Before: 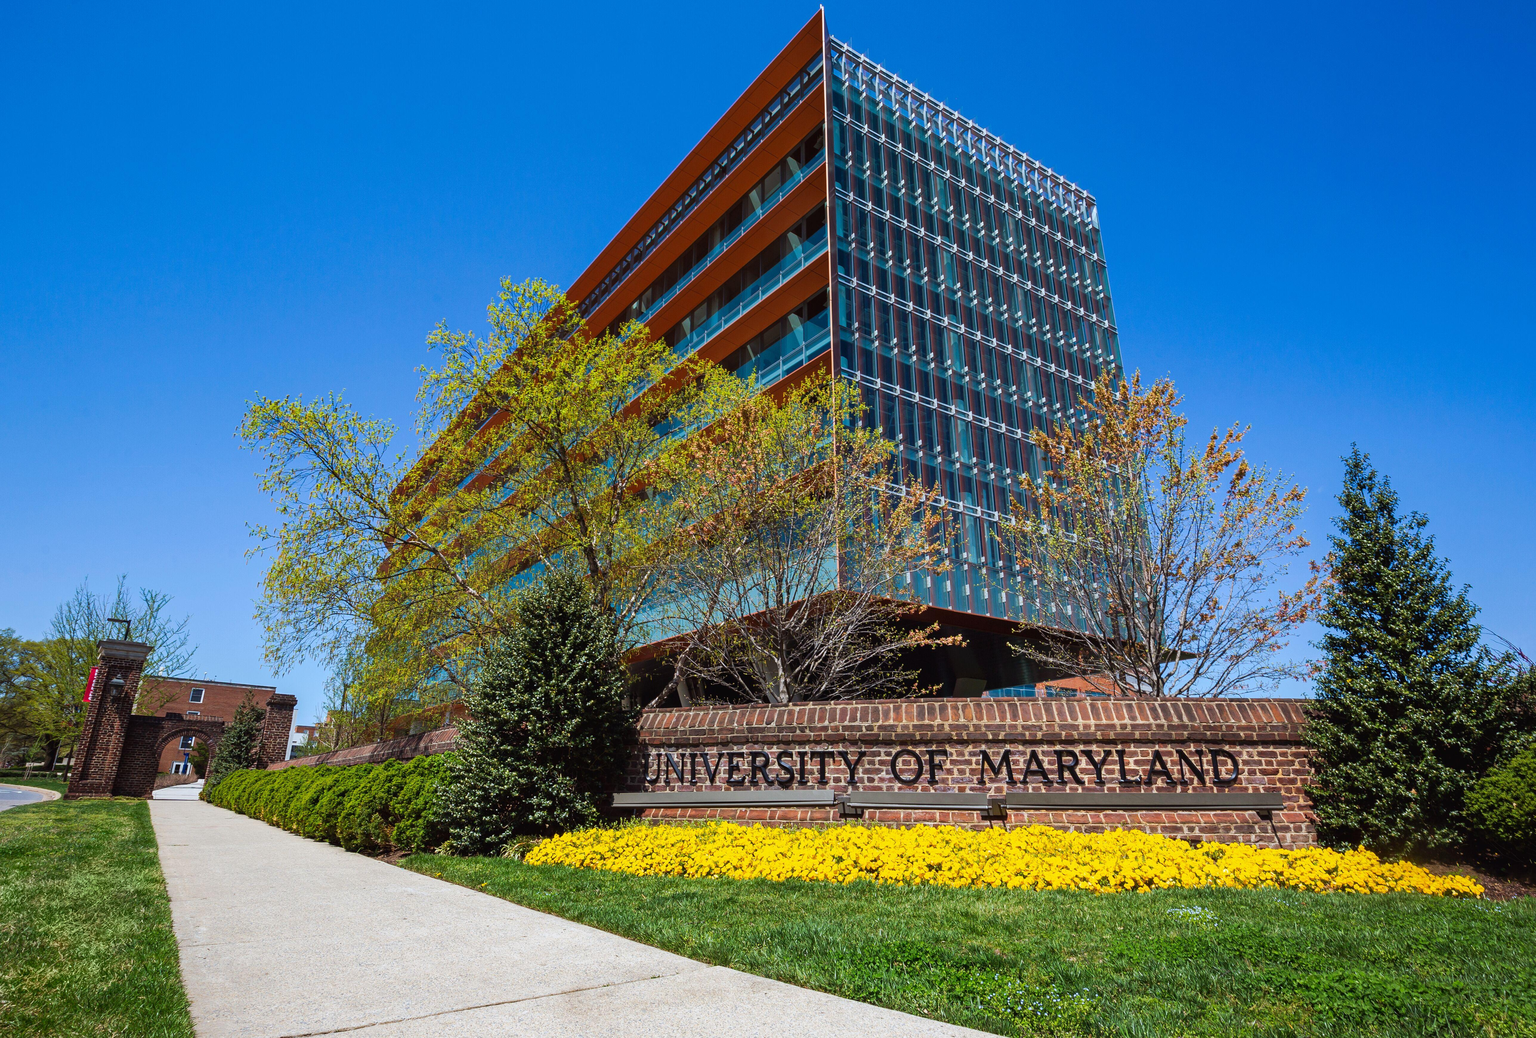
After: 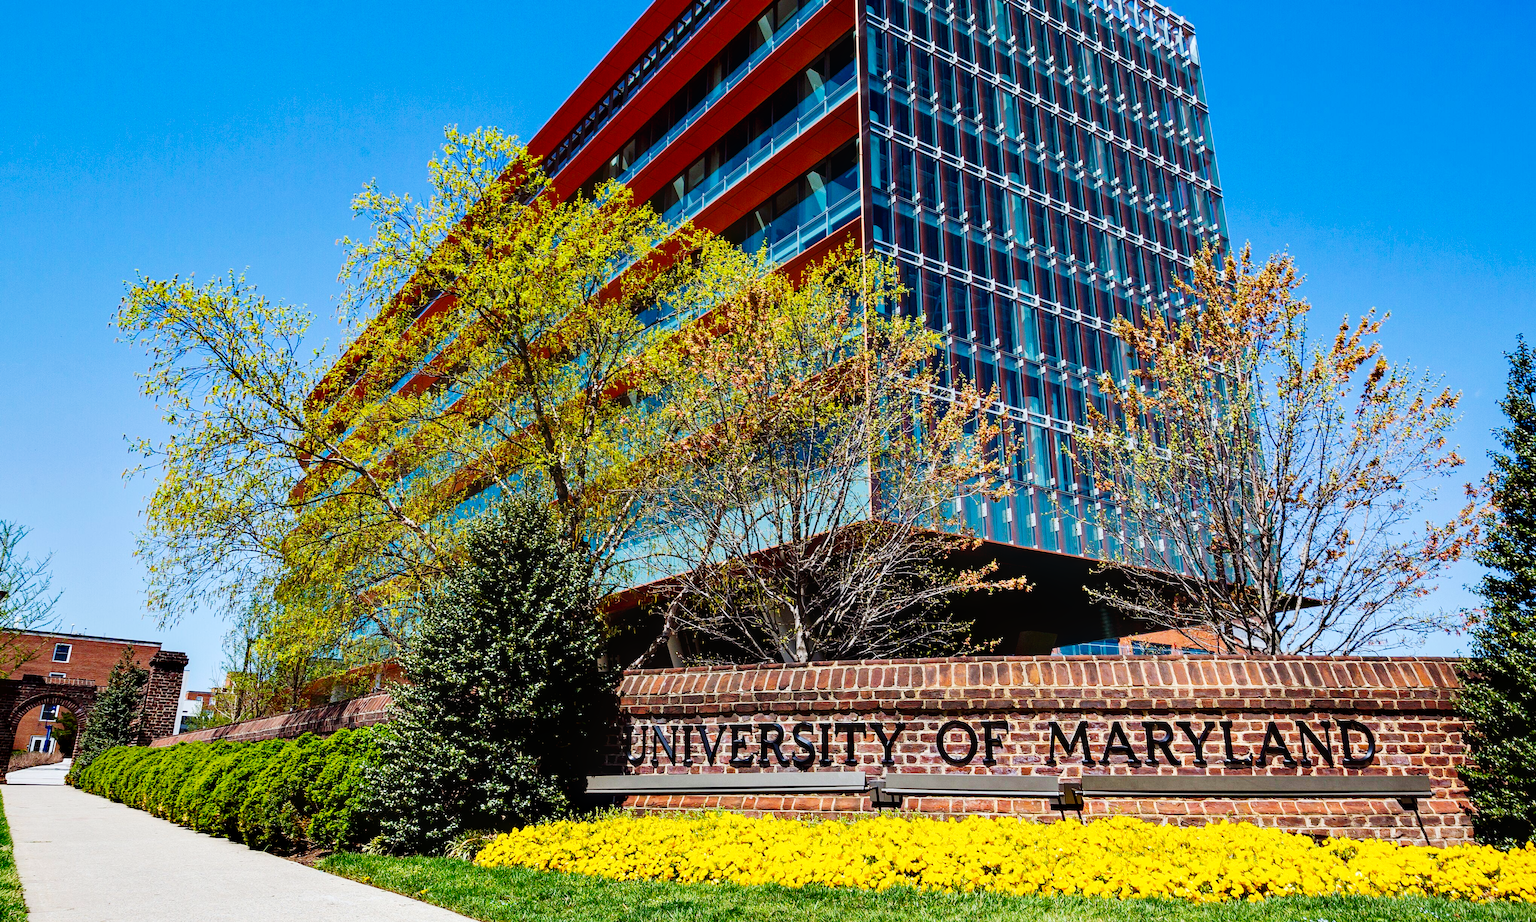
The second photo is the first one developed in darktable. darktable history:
base curve: curves: ch0 [(0, 0) (0.032, 0.025) (0.121, 0.166) (0.206, 0.329) (0.605, 0.79) (1, 1)], fusion 1, preserve colors none
crop: left 9.644%, top 17.127%, right 11.014%, bottom 12.381%
exposure: black level correction 0.011, exposure -0.482 EV, compensate exposure bias true, compensate highlight preservation false
